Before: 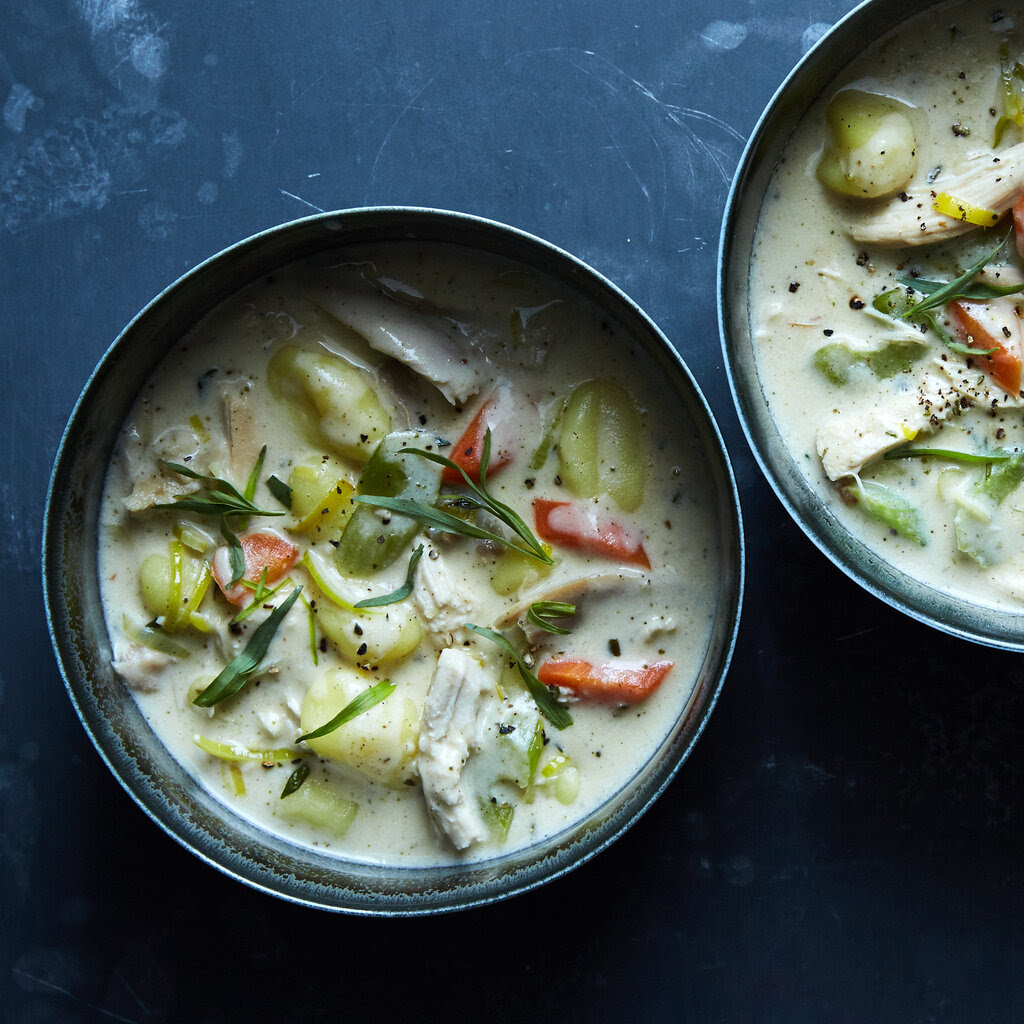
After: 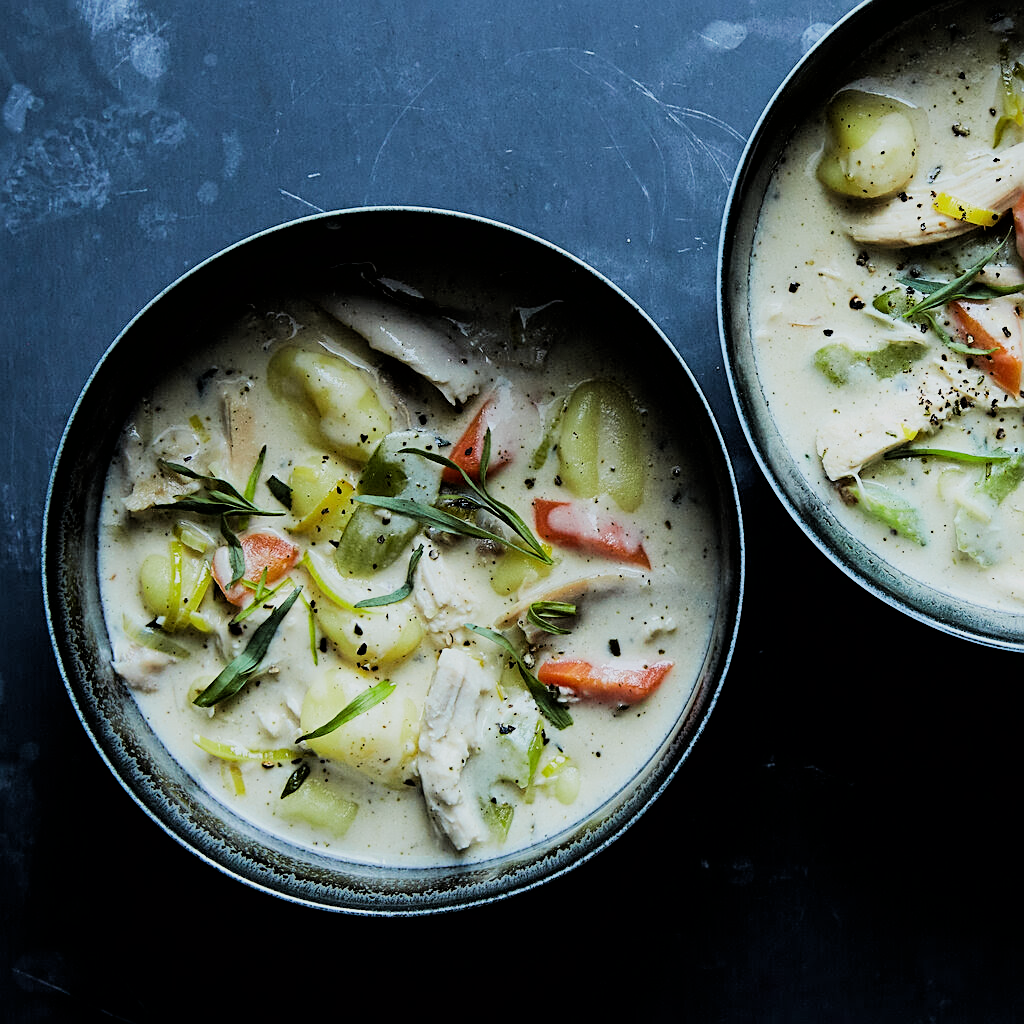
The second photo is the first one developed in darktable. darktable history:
exposure: exposure 0.376 EV, compensate highlight preservation false
filmic rgb: black relative exposure -4.14 EV, white relative exposure 5.1 EV, hardness 2.11, contrast 1.165
white balance: emerald 1
sharpen: on, module defaults
